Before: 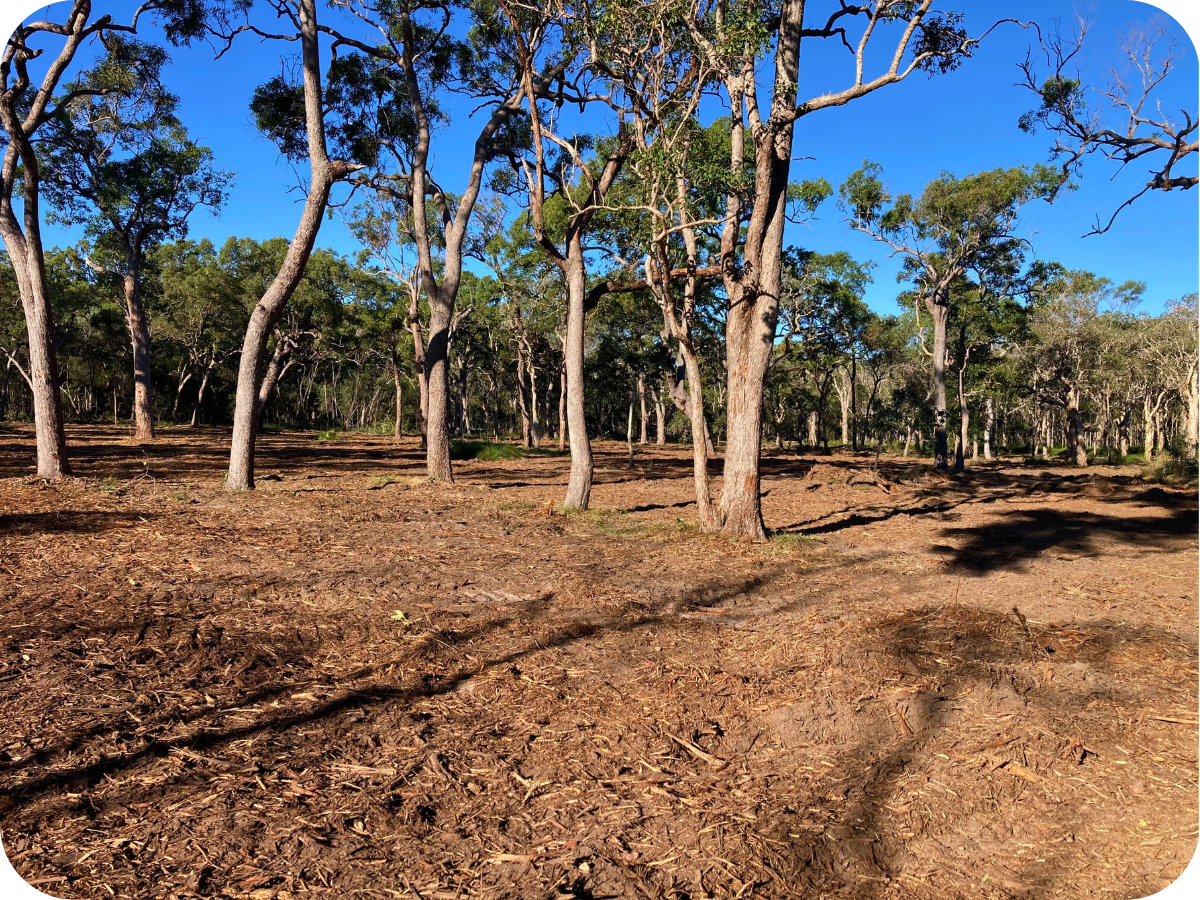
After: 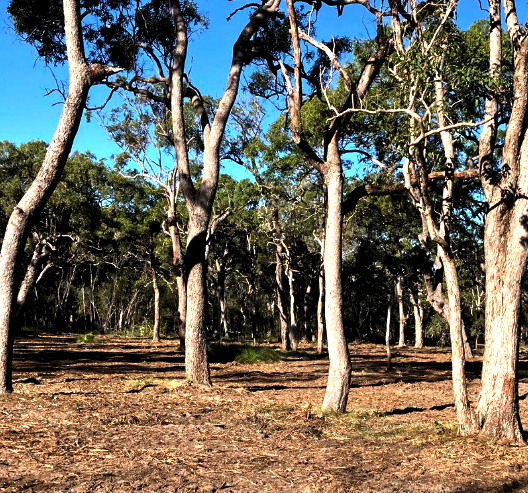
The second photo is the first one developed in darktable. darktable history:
levels: levels [0.044, 0.475, 0.791]
crop: left 20.248%, top 10.86%, right 35.675%, bottom 34.321%
